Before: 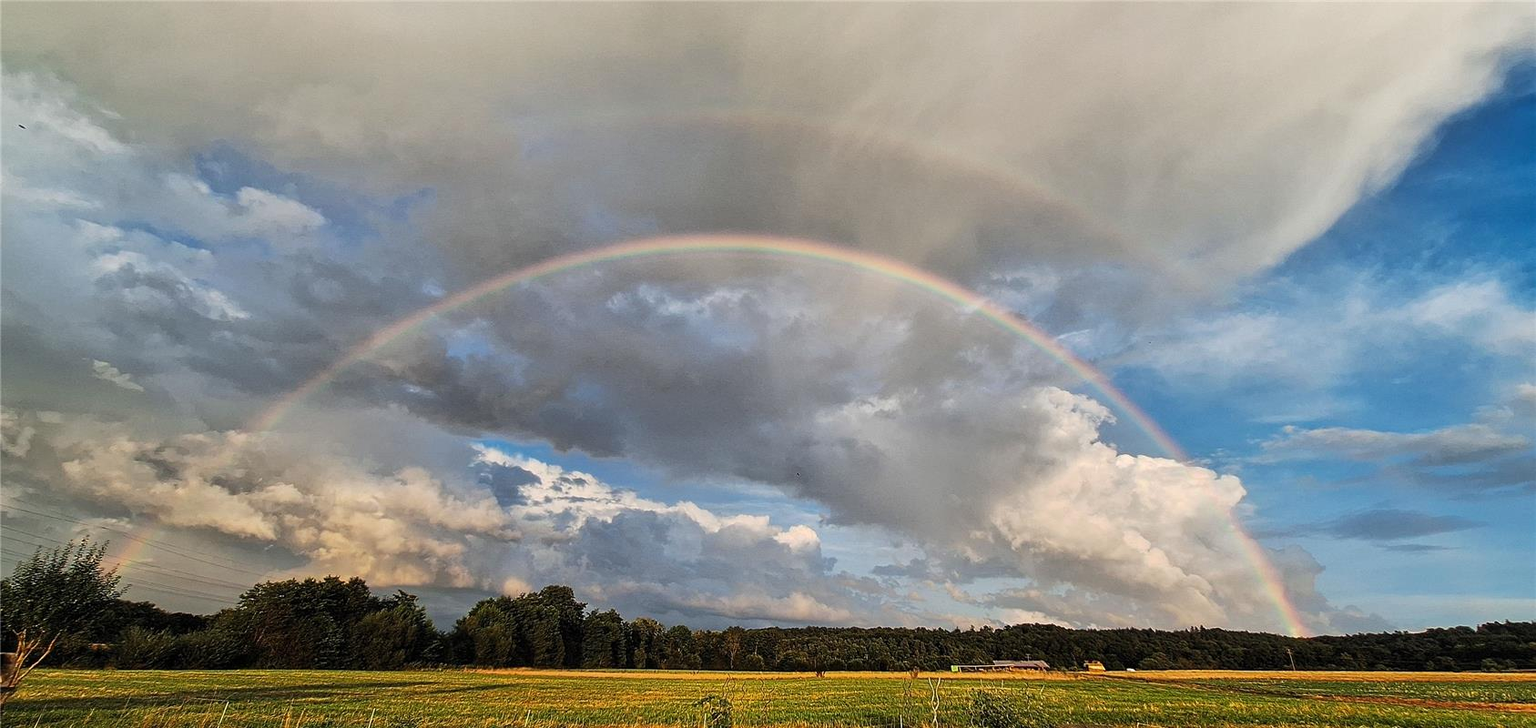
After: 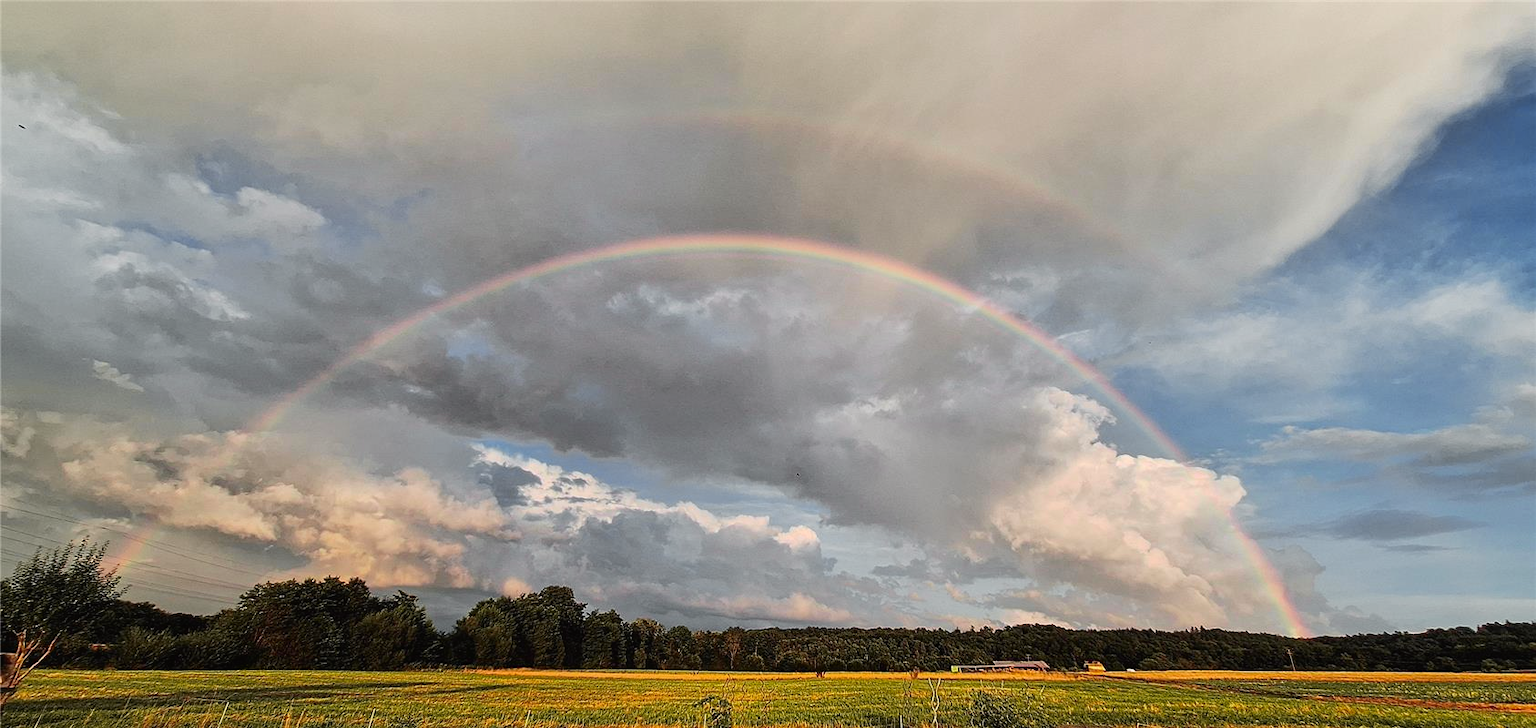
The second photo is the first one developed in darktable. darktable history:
tone curve: curves: ch0 [(0, 0.013) (0.036, 0.035) (0.274, 0.288) (0.504, 0.536) (0.844, 0.84) (1, 0.97)]; ch1 [(0, 0) (0.389, 0.403) (0.462, 0.48) (0.499, 0.5) (0.522, 0.534) (0.567, 0.588) (0.626, 0.645) (0.749, 0.781) (1, 1)]; ch2 [(0, 0) (0.457, 0.486) (0.5, 0.501) (0.533, 0.539) (0.599, 0.6) (0.704, 0.732) (1, 1)], color space Lab, independent channels, preserve colors none
